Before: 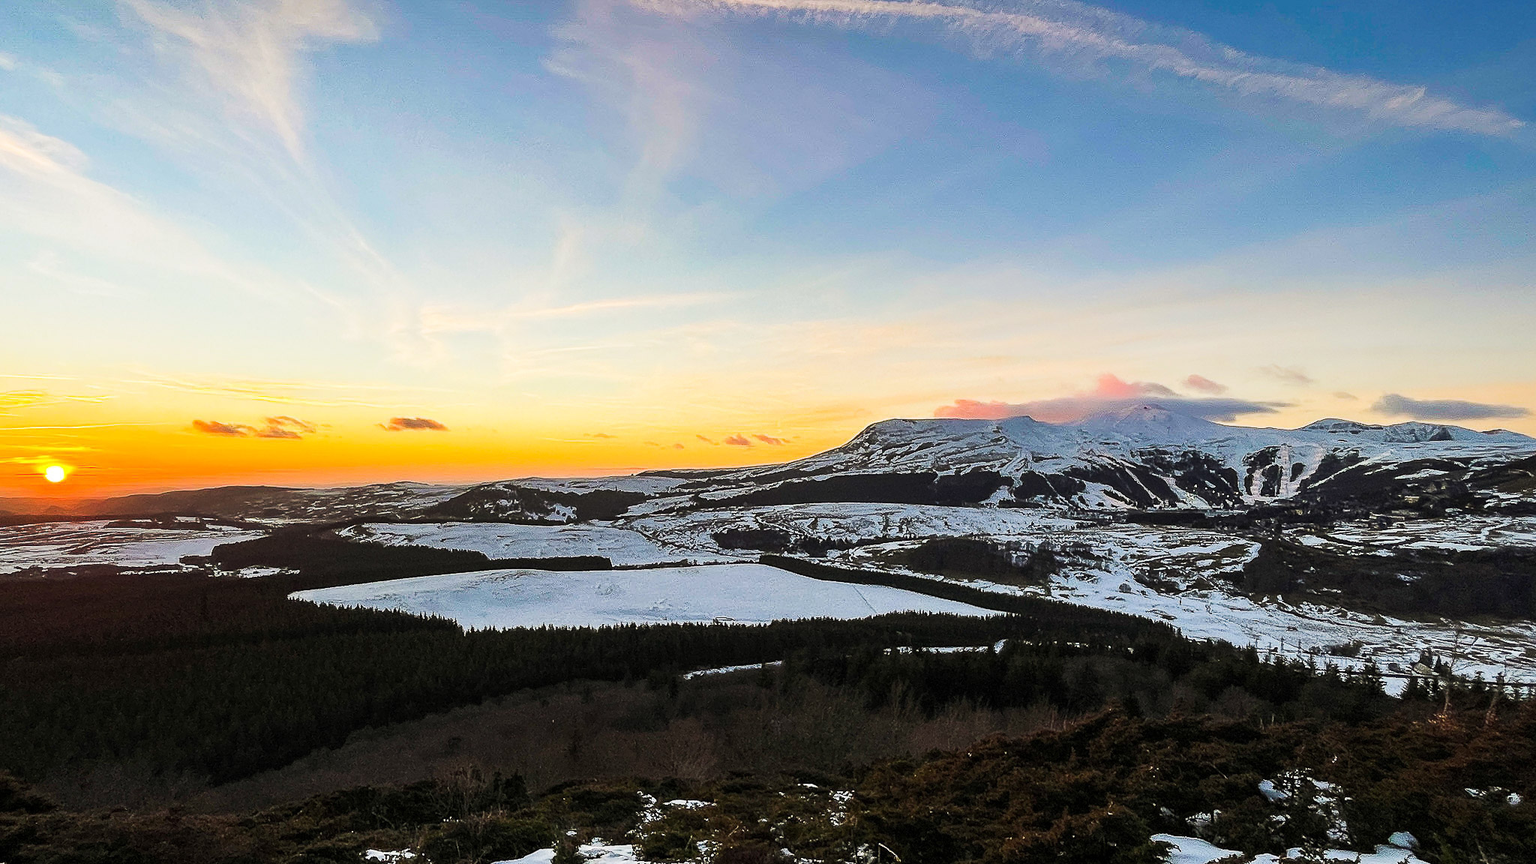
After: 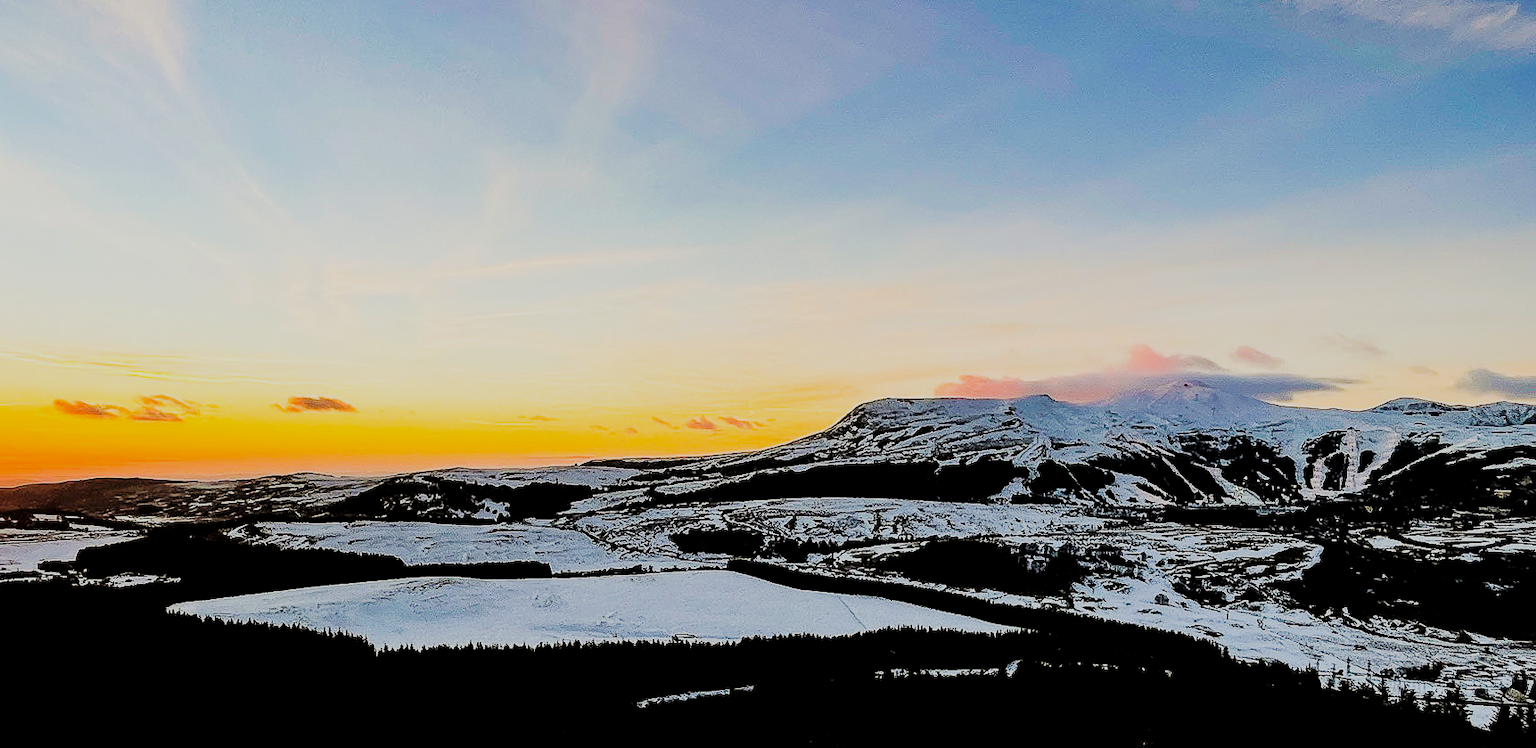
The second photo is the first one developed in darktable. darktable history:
tone curve: curves: ch0 [(0, 0) (0.037, 0.025) (0.131, 0.093) (0.275, 0.256) (0.497, 0.51) (0.617, 0.643) (0.704, 0.732) (0.813, 0.832) (0.911, 0.925) (0.997, 0.995)]; ch1 [(0, 0) (0.301, 0.3) (0.444, 0.45) (0.493, 0.495) (0.507, 0.503) (0.534, 0.533) (0.582, 0.58) (0.658, 0.693) (0.746, 0.77) (1, 1)]; ch2 [(0, 0) (0.246, 0.233) (0.36, 0.352) (0.415, 0.418) (0.476, 0.492) (0.502, 0.504) (0.525, 0.518) (0.539, 0.544) (0.586, 0.602) (0.634, 0.651) (0.706, 0.727) (0.853, 0.852) (1, 0.951)], preserve colors none
filmic rgb: black relative exposure -4.62 EV, white relative exposure 4.78 EV, hardness 2.35, latitude 35.6%, contrast 1.044, highlights saturation mix 1.15%, shadows ↔ highlights balance 1.19%
crop and rotate: left 9.666%, top 9.744%, right 6.195%, bottom 17.338%
exposure: black level correction 0.018, exposure -0.008 EV, compensate exposure bias true, compensate highlight preservation false
